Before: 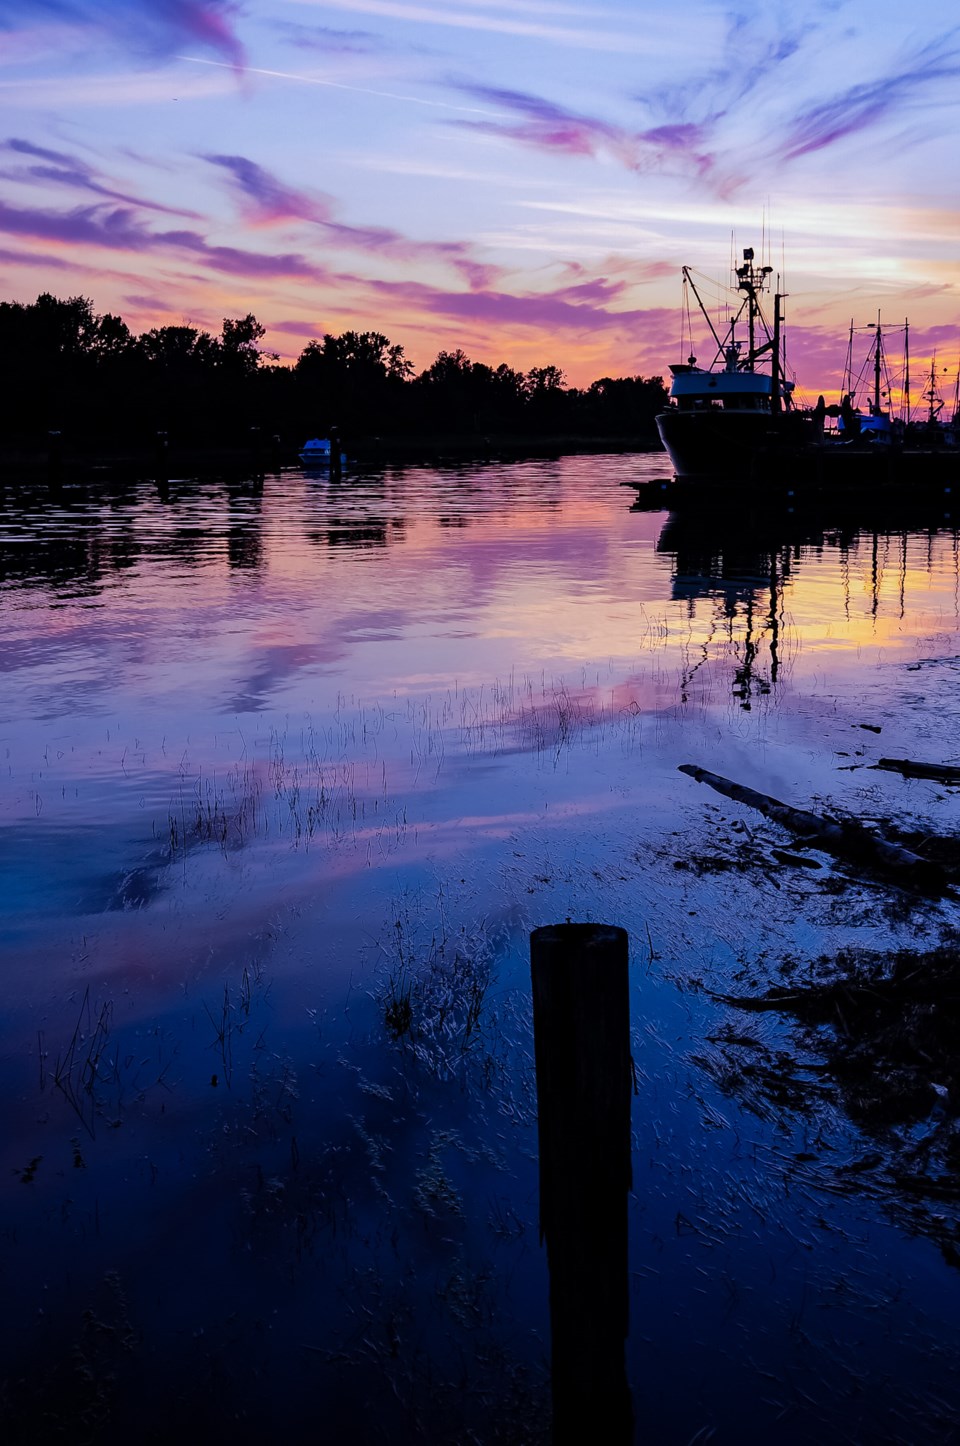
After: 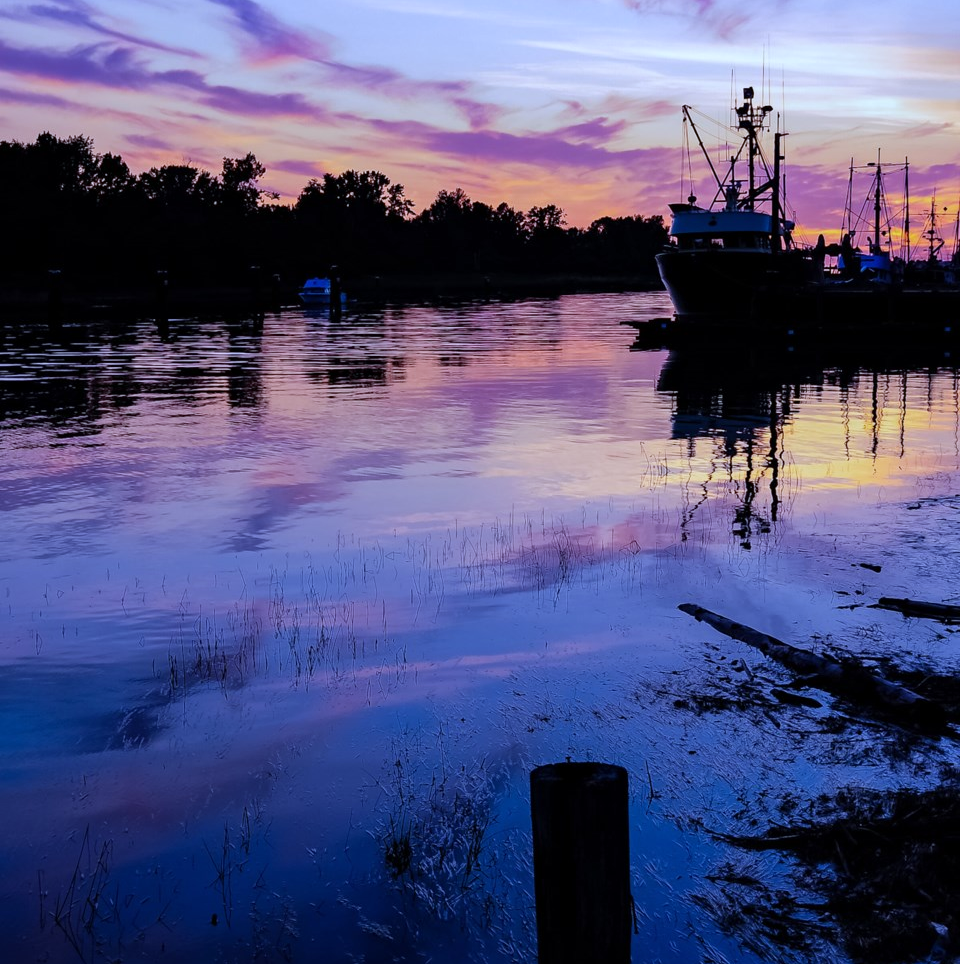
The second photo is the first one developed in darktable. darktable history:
white balance: red 0.924, blue 1.095
crop: top 11.166%, bottom 22.168%
